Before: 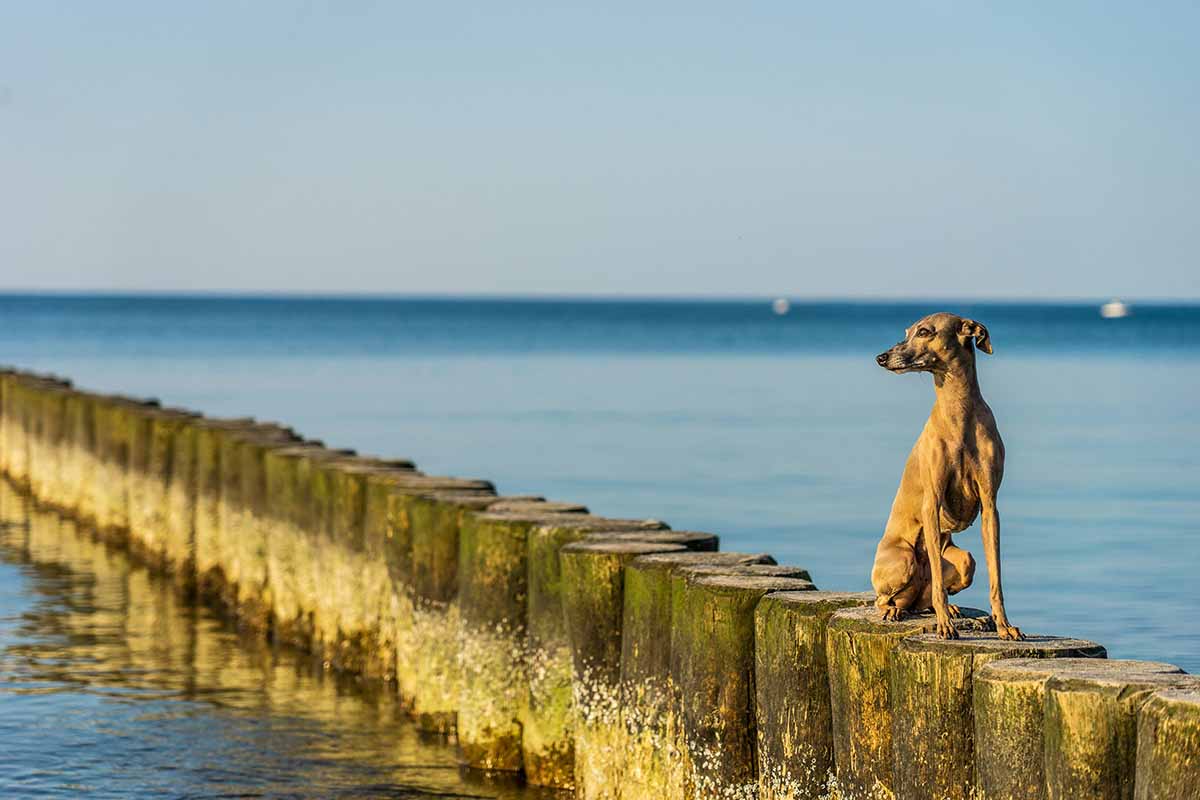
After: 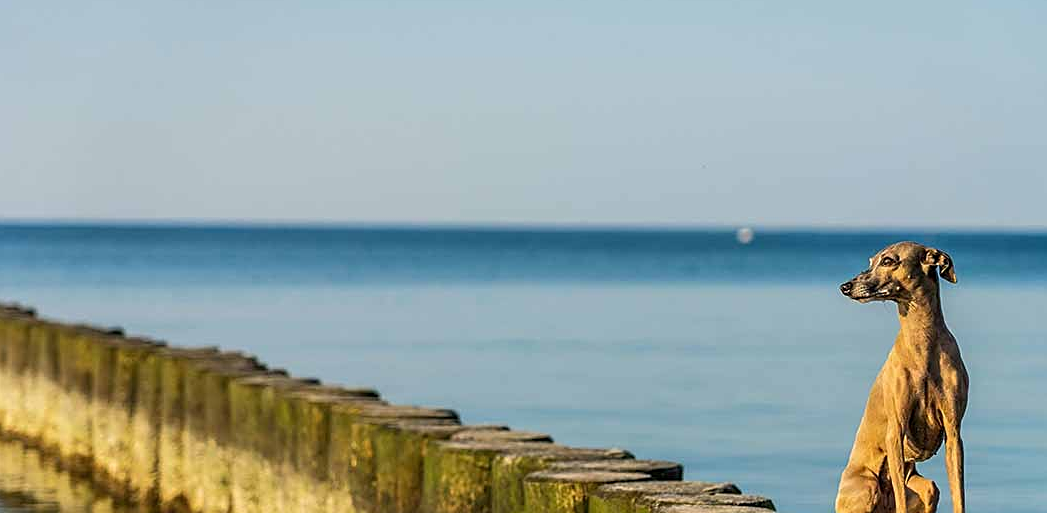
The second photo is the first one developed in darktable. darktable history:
crop: left 3.074%, top 8.891%, right 9.654%, bottom 26.957%
sharpen: on, module defaults
